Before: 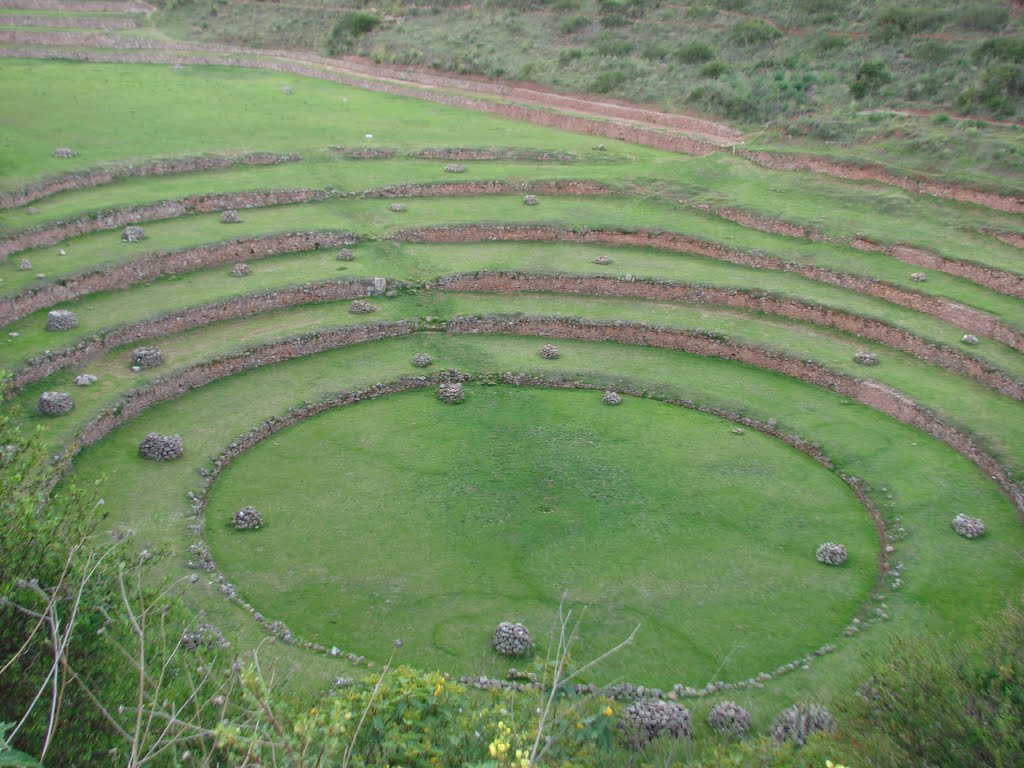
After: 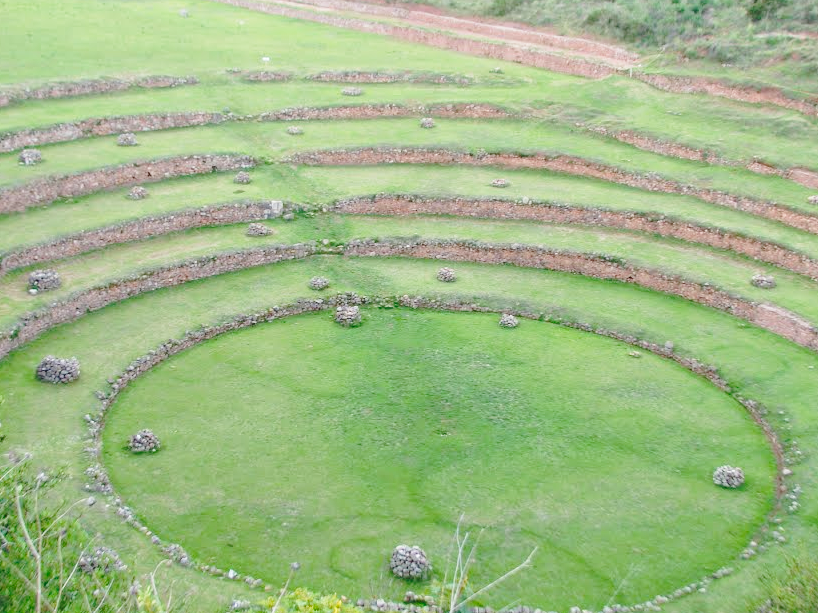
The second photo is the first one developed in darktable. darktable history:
crop and rotate: left 10.071%, top 10.071%, right 10.02%, bottom 10.02%
vibrance: on, module defaults
base curve: curves: ch0 [(0, 0) (0.028, 0.03) (0.121, 0.232) (0.46, 0.748) (0.859, 0.968) (1, 1)], preserve colors none
